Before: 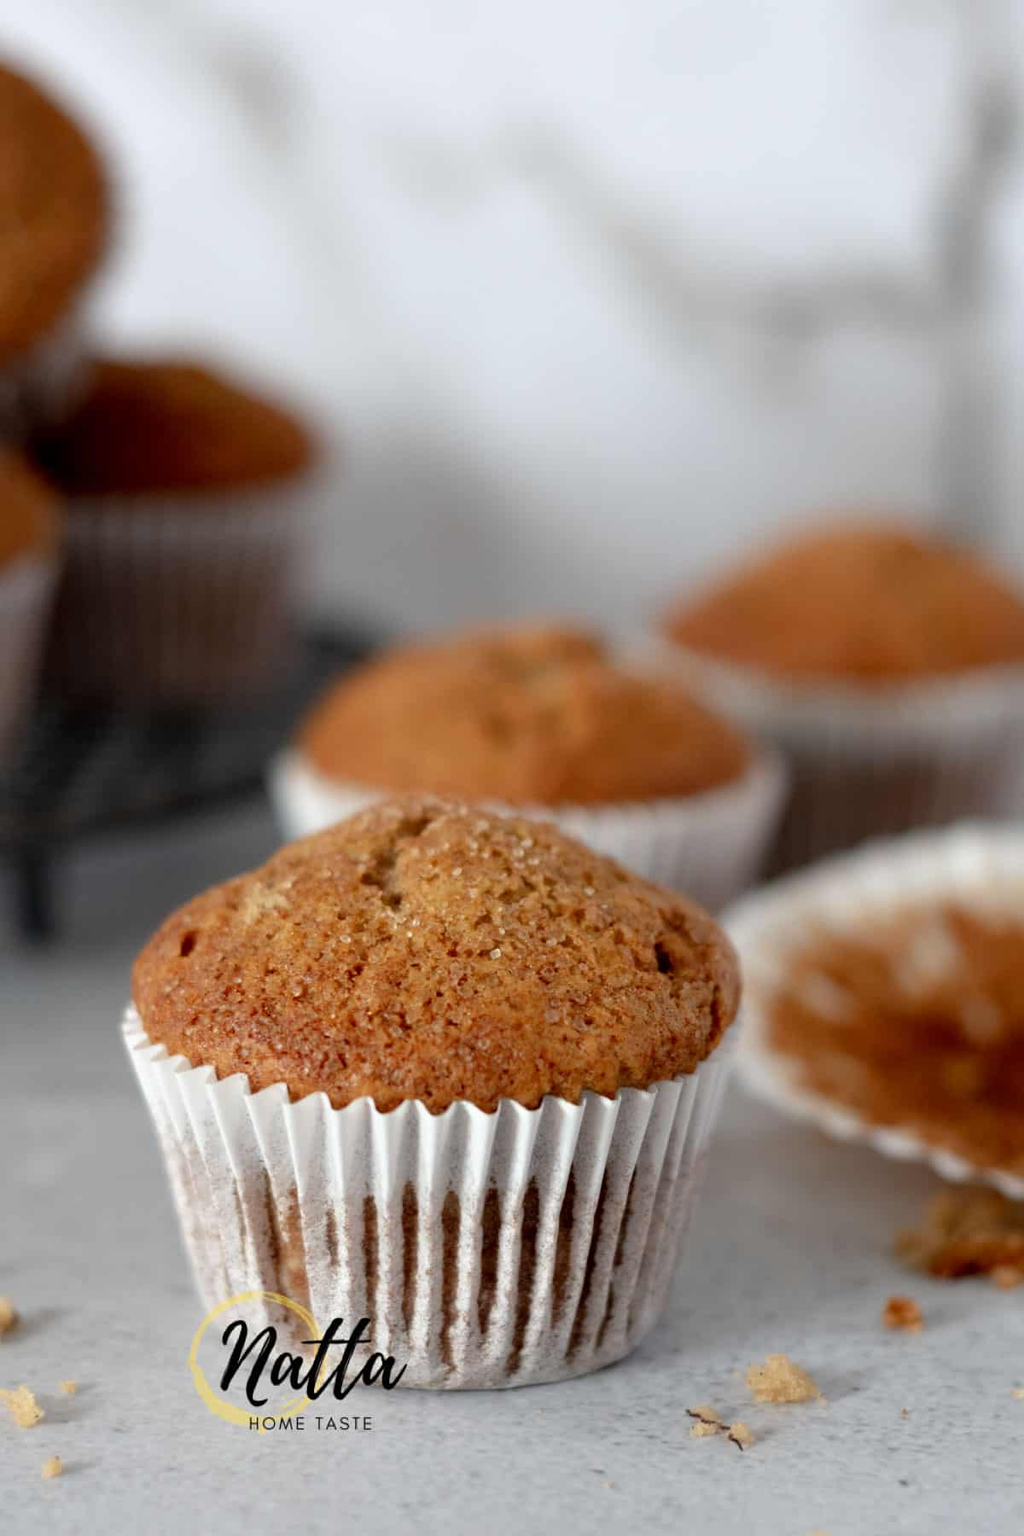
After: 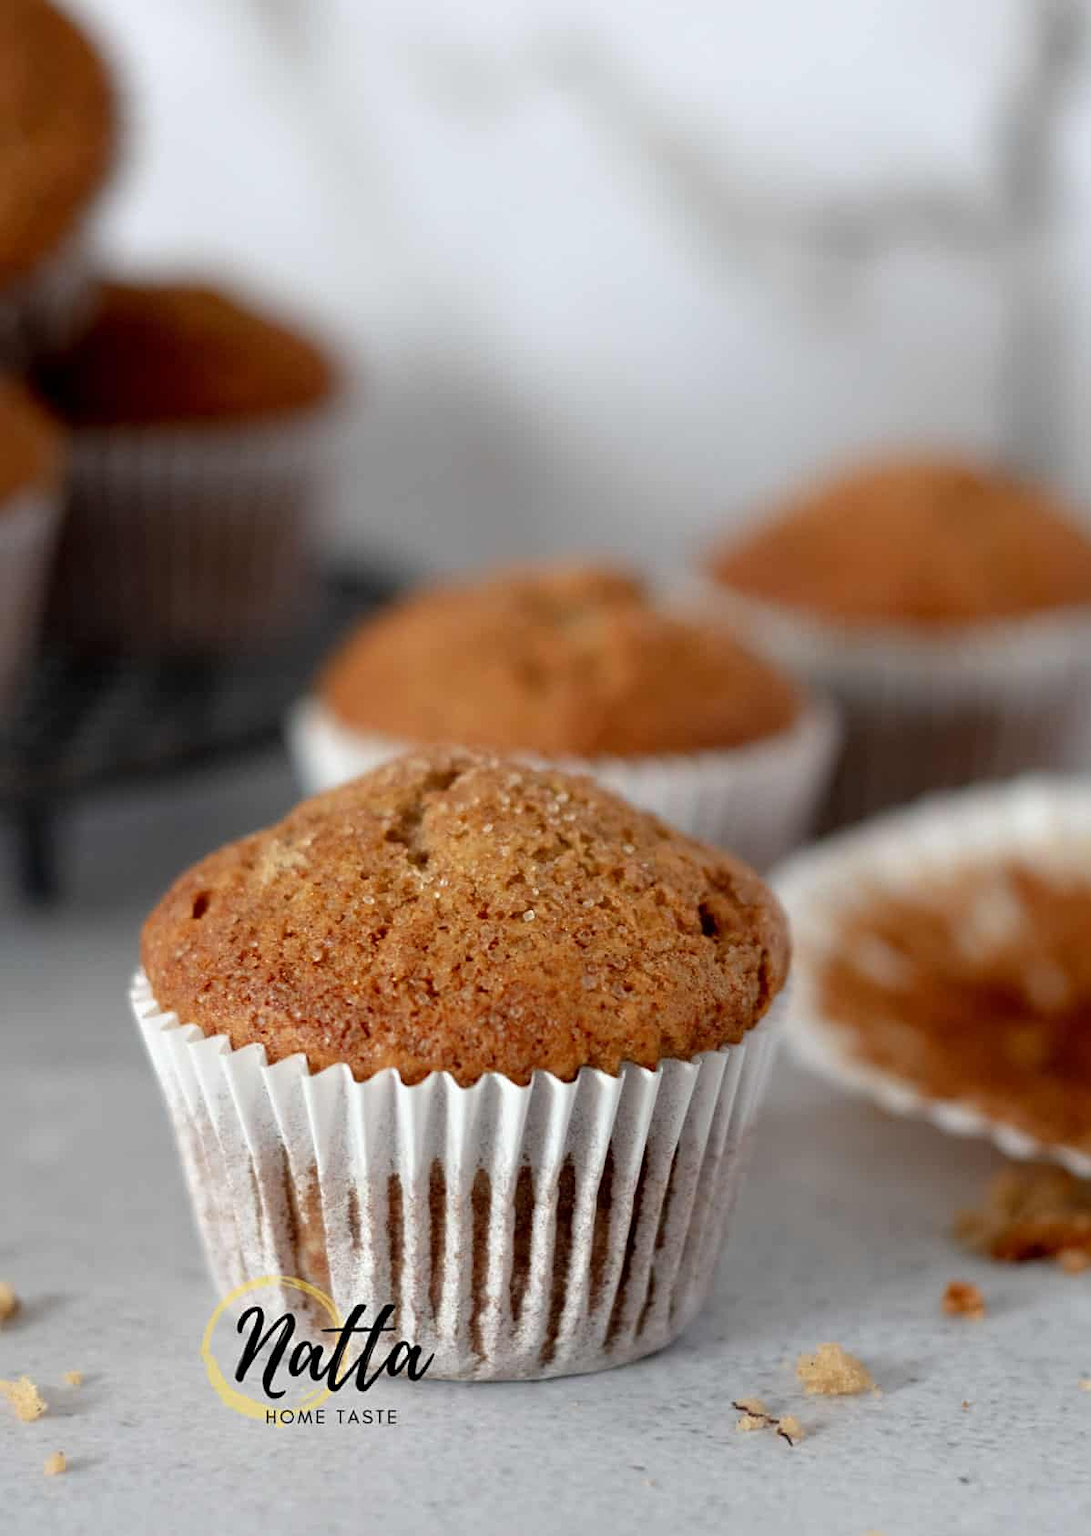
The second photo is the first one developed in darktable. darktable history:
sharpen: amount 0.208
crop and rotate: top 6.227%
